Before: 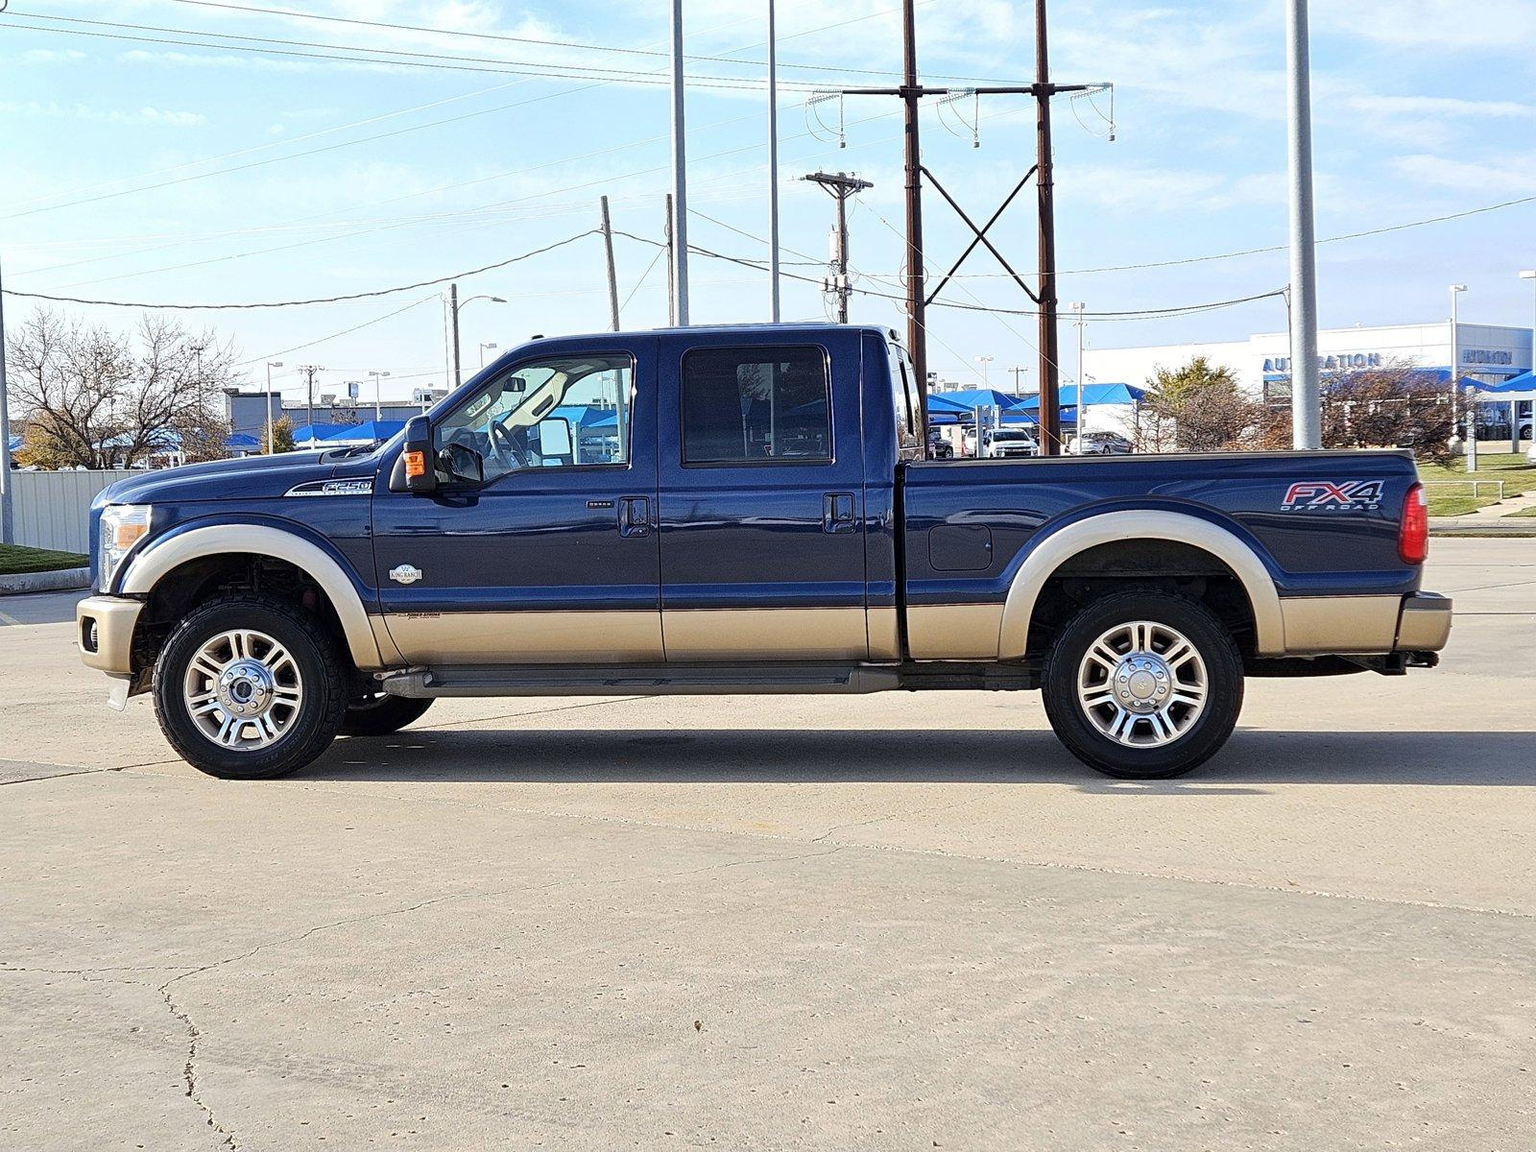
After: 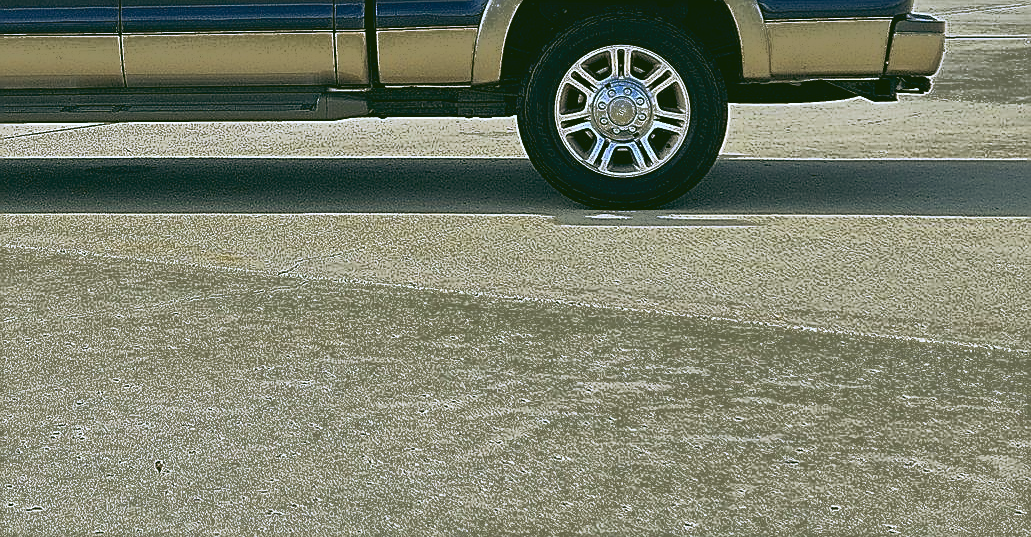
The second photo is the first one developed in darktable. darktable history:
tone equalizer: on, module defaults
white balance: red 0.974, blue 1.044
color correction: saturation 0.85
fill light: exposure -0.73 EV, center 0.69, width 2.2
local contrast: mode bilateral grid, contrast 15, coarseness 36, detail 105%, midtone range 0.2
rgb curve: curves: ch0 [(0.123, 0.061) (0.995, 0.887)]; ch1 [(0.06, 0.116) (1, 0.906)]; ch2 [(0, 0) (0.824, 0.69) (1, 1)], mode RGB, independent channels, compensate middle gray true
crop and rotate: left 35.509%, top 50.238%, bottom 4.934%
sharpen: radius 1.4, amount 1.25, threshold 0.7
